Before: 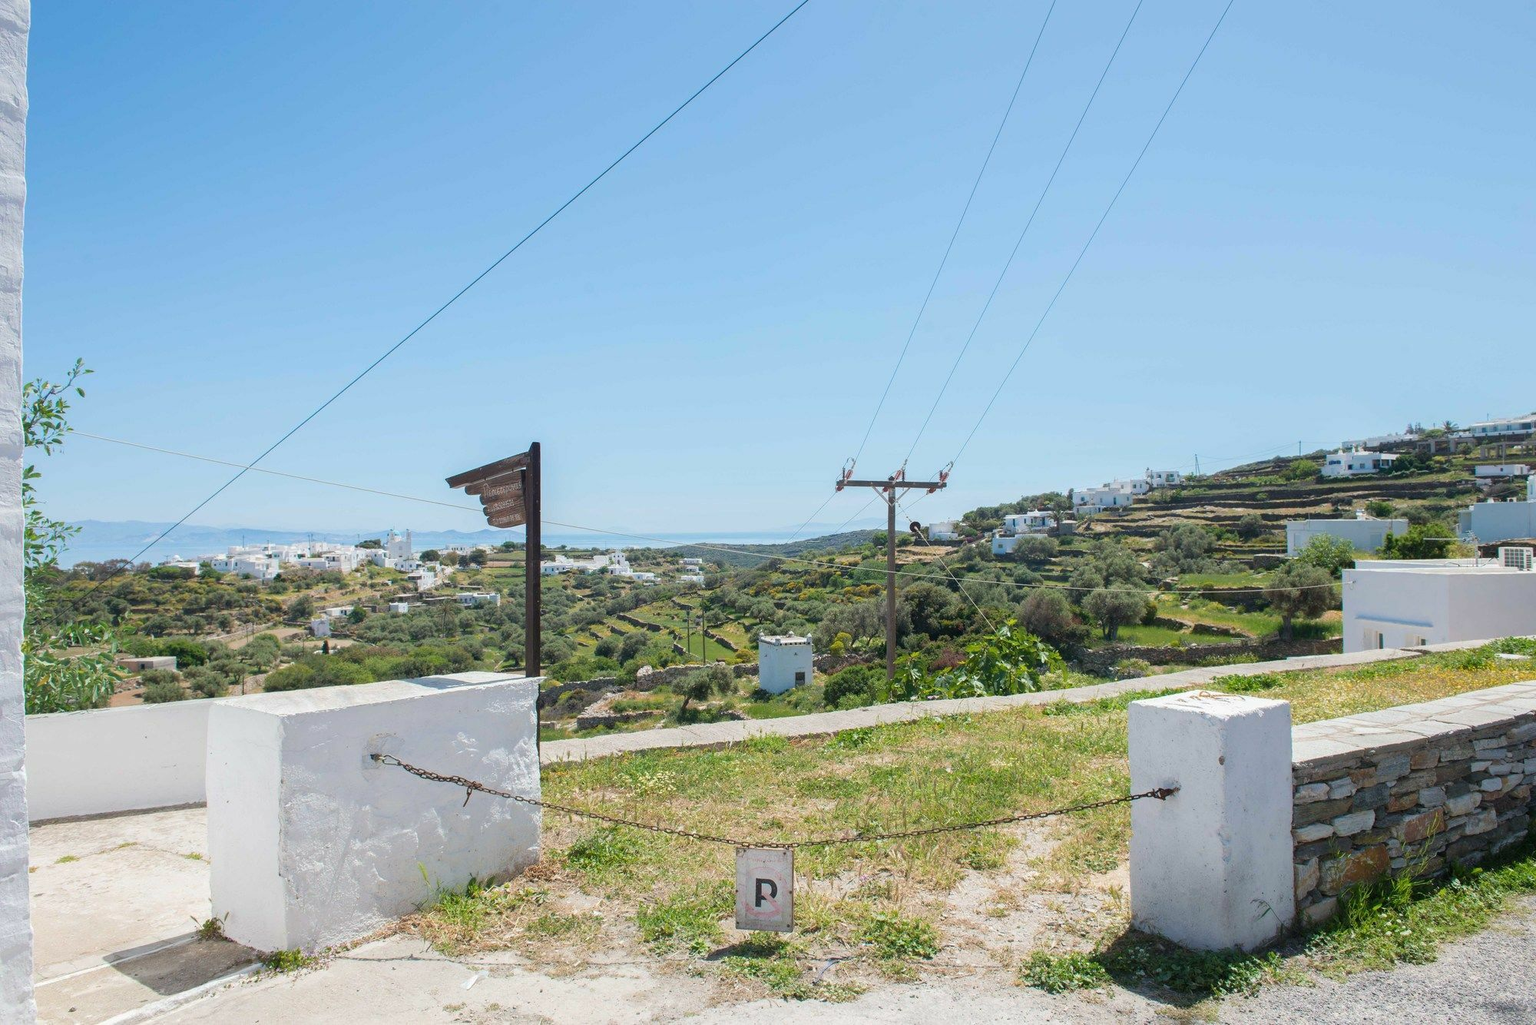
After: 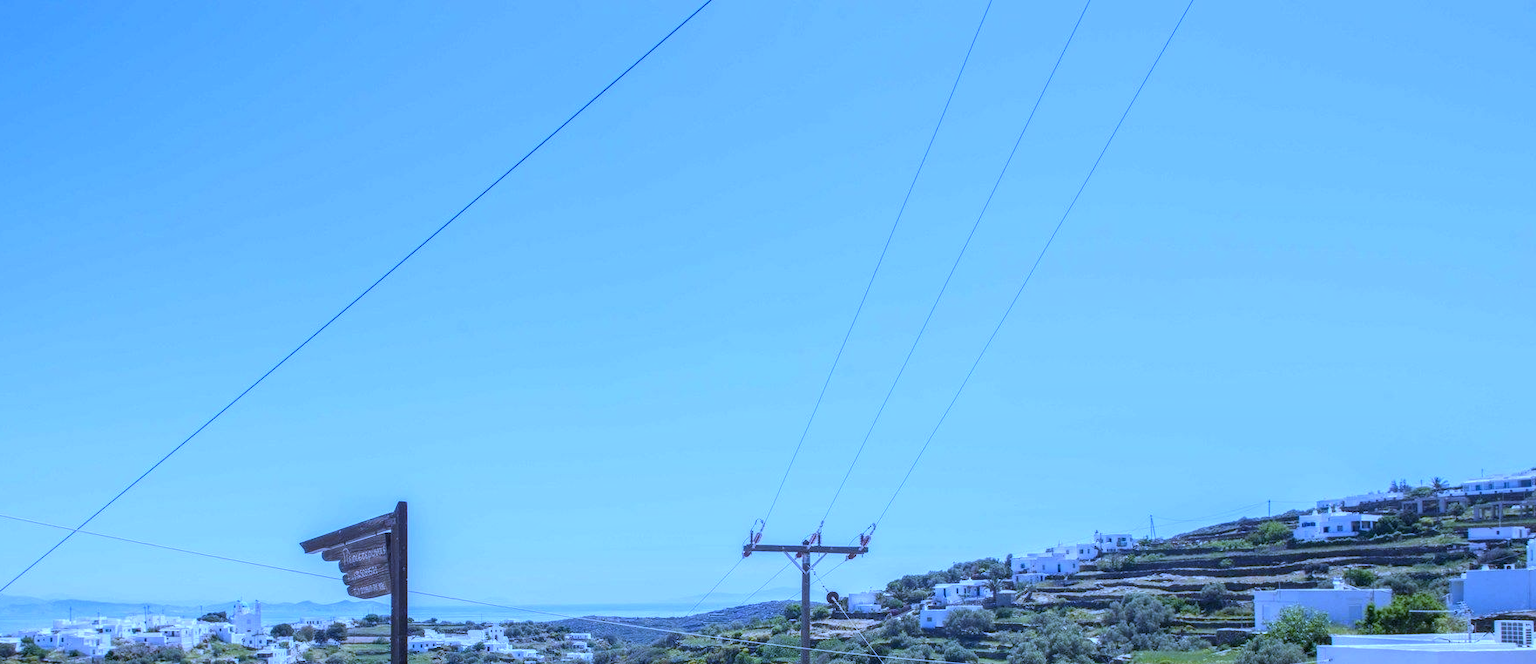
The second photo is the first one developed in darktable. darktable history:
local contrast: highlights 0%, shadows 0%, detail 133%
crop and rotate: left 11.812%, bottom 42.776%
white balance: red 0.766, blue 1.537
